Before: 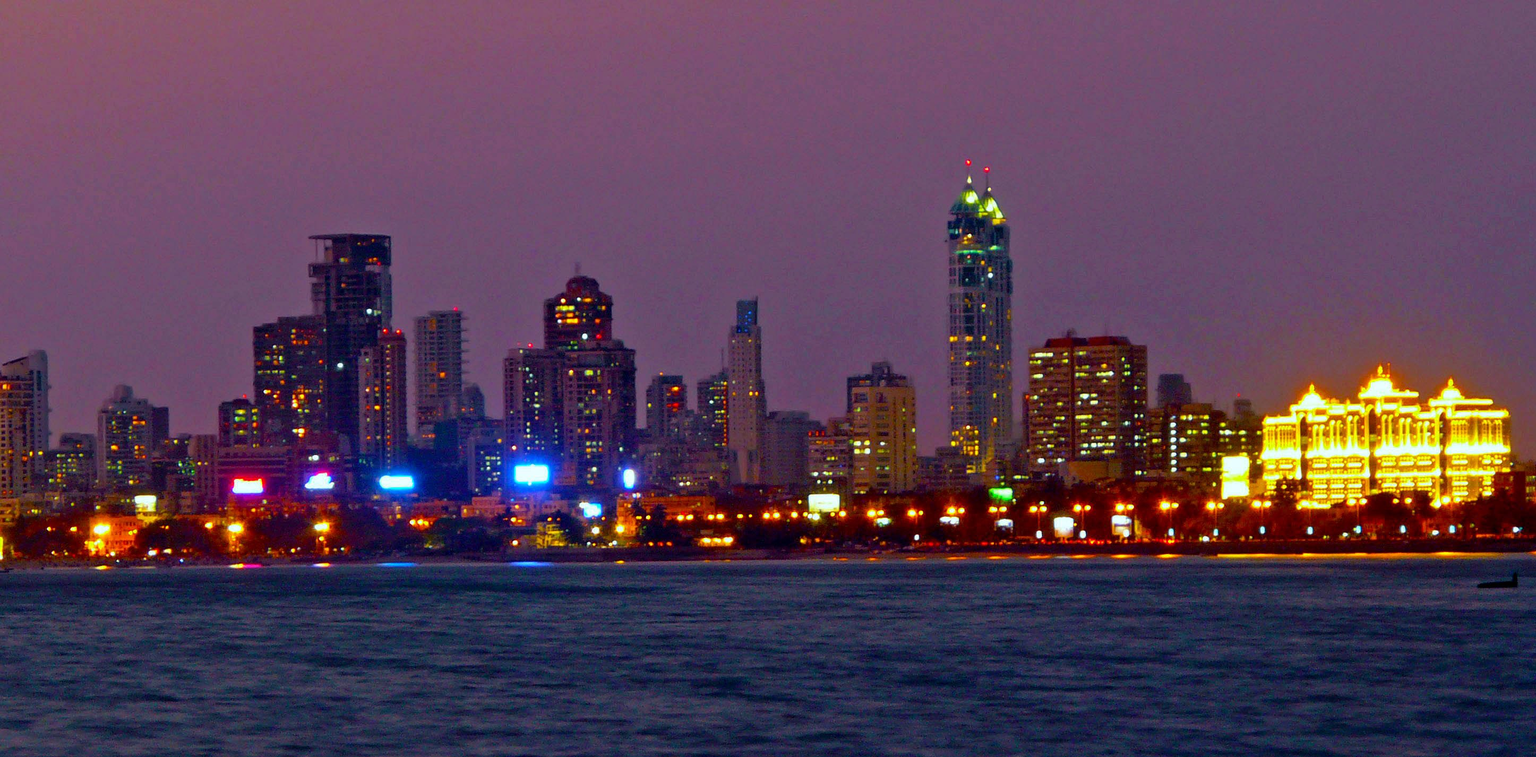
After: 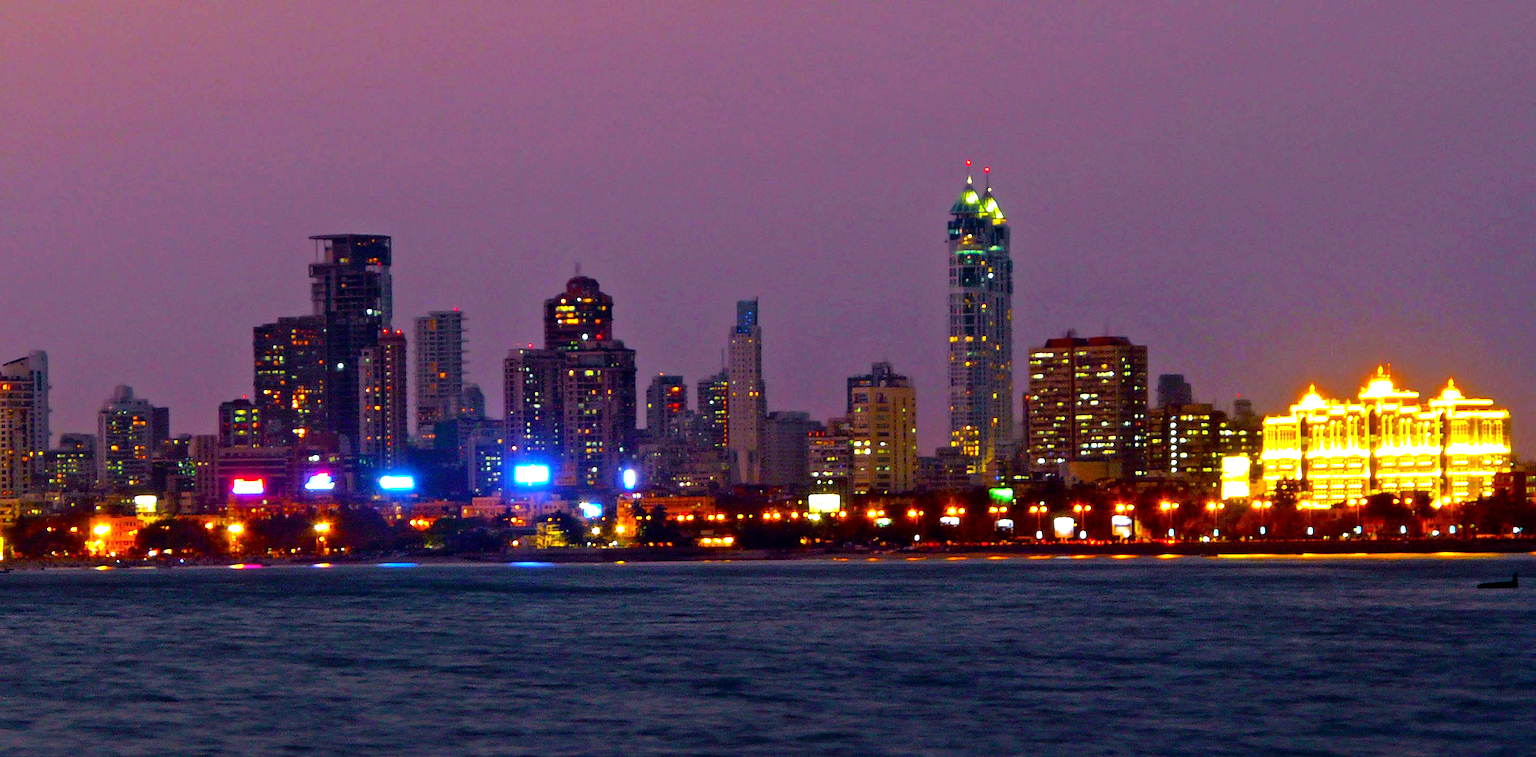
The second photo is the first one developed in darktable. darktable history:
tone equalizer: -8 EV -0.775 EV, -7 EV -0.713 EV, -6 EV -0.63 EV, -5 EV -0.381 EV, -3 EV 0.404 EV, -2 EV 0.6 EV, -1 EV 0.685 EV, +0 EV 0.756 EV, mask exposure compensation -0.496 EV
